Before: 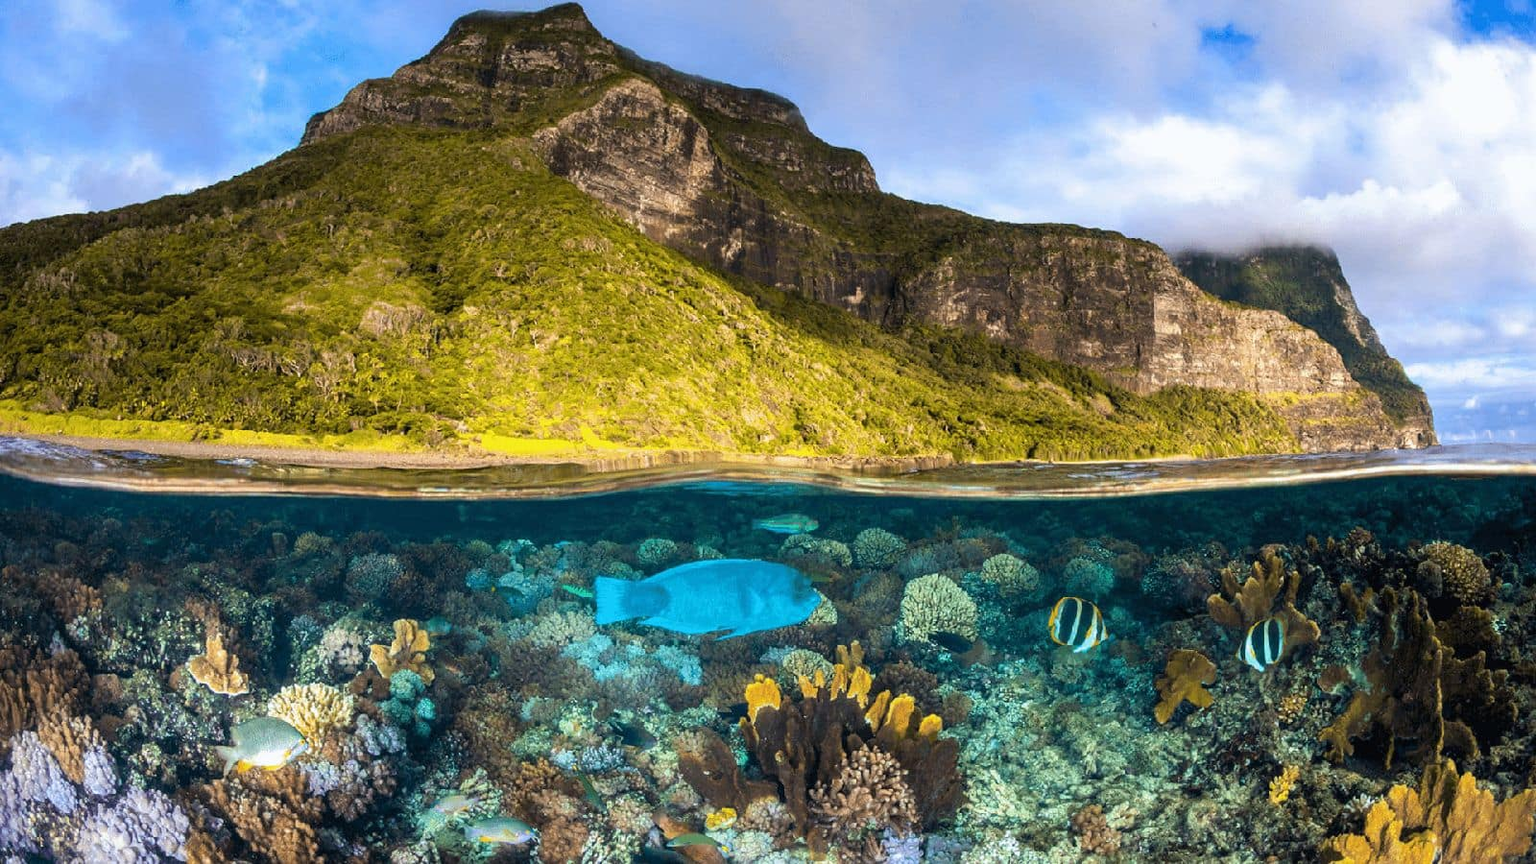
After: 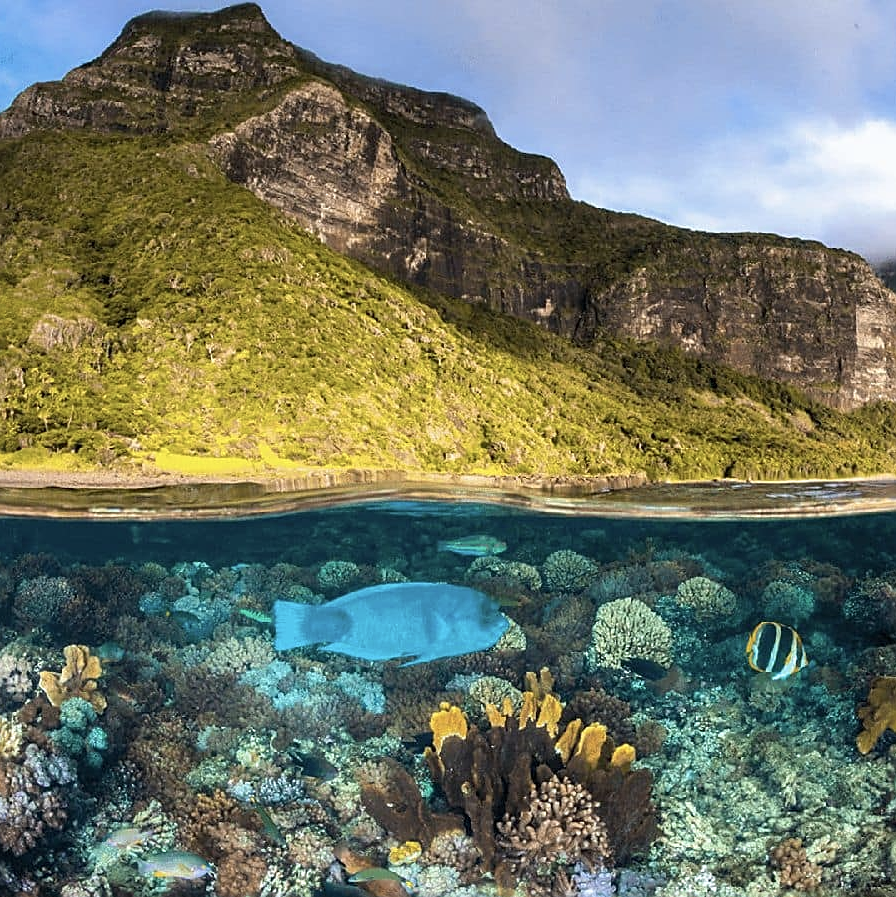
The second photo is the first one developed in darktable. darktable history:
sharpen: on, module defaults
crop: left 21.674%, right 22.086%
contrast brightness saturation: saturation -0.17
